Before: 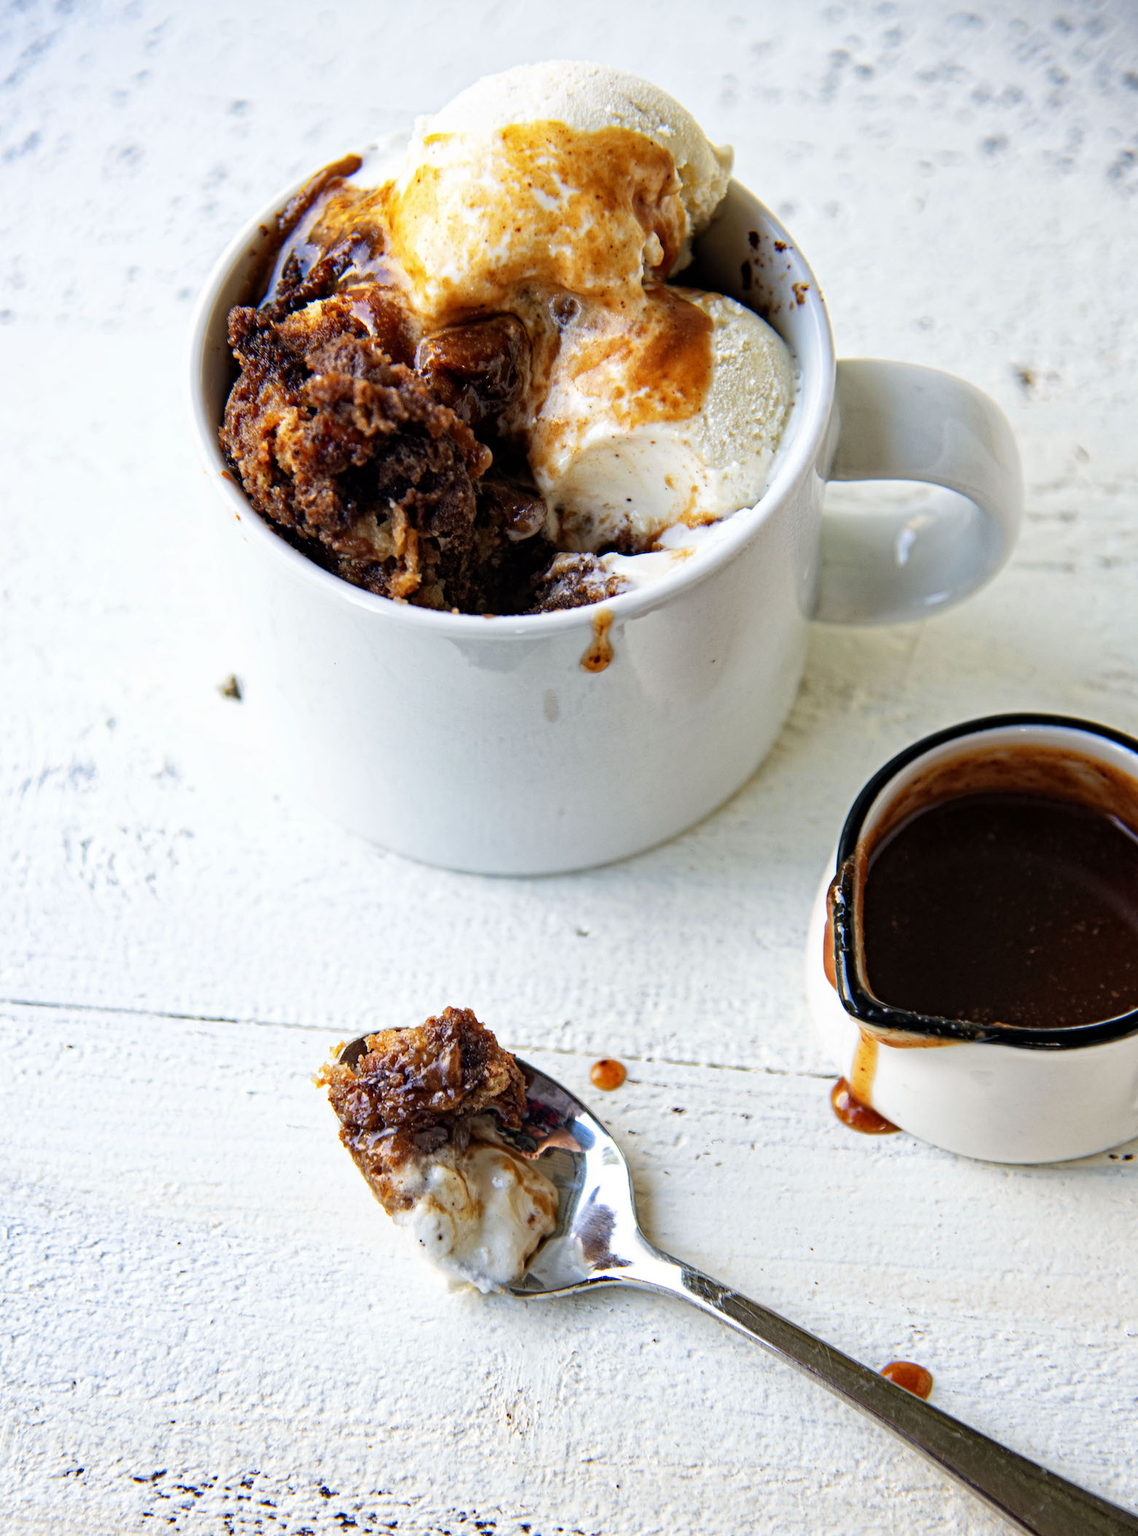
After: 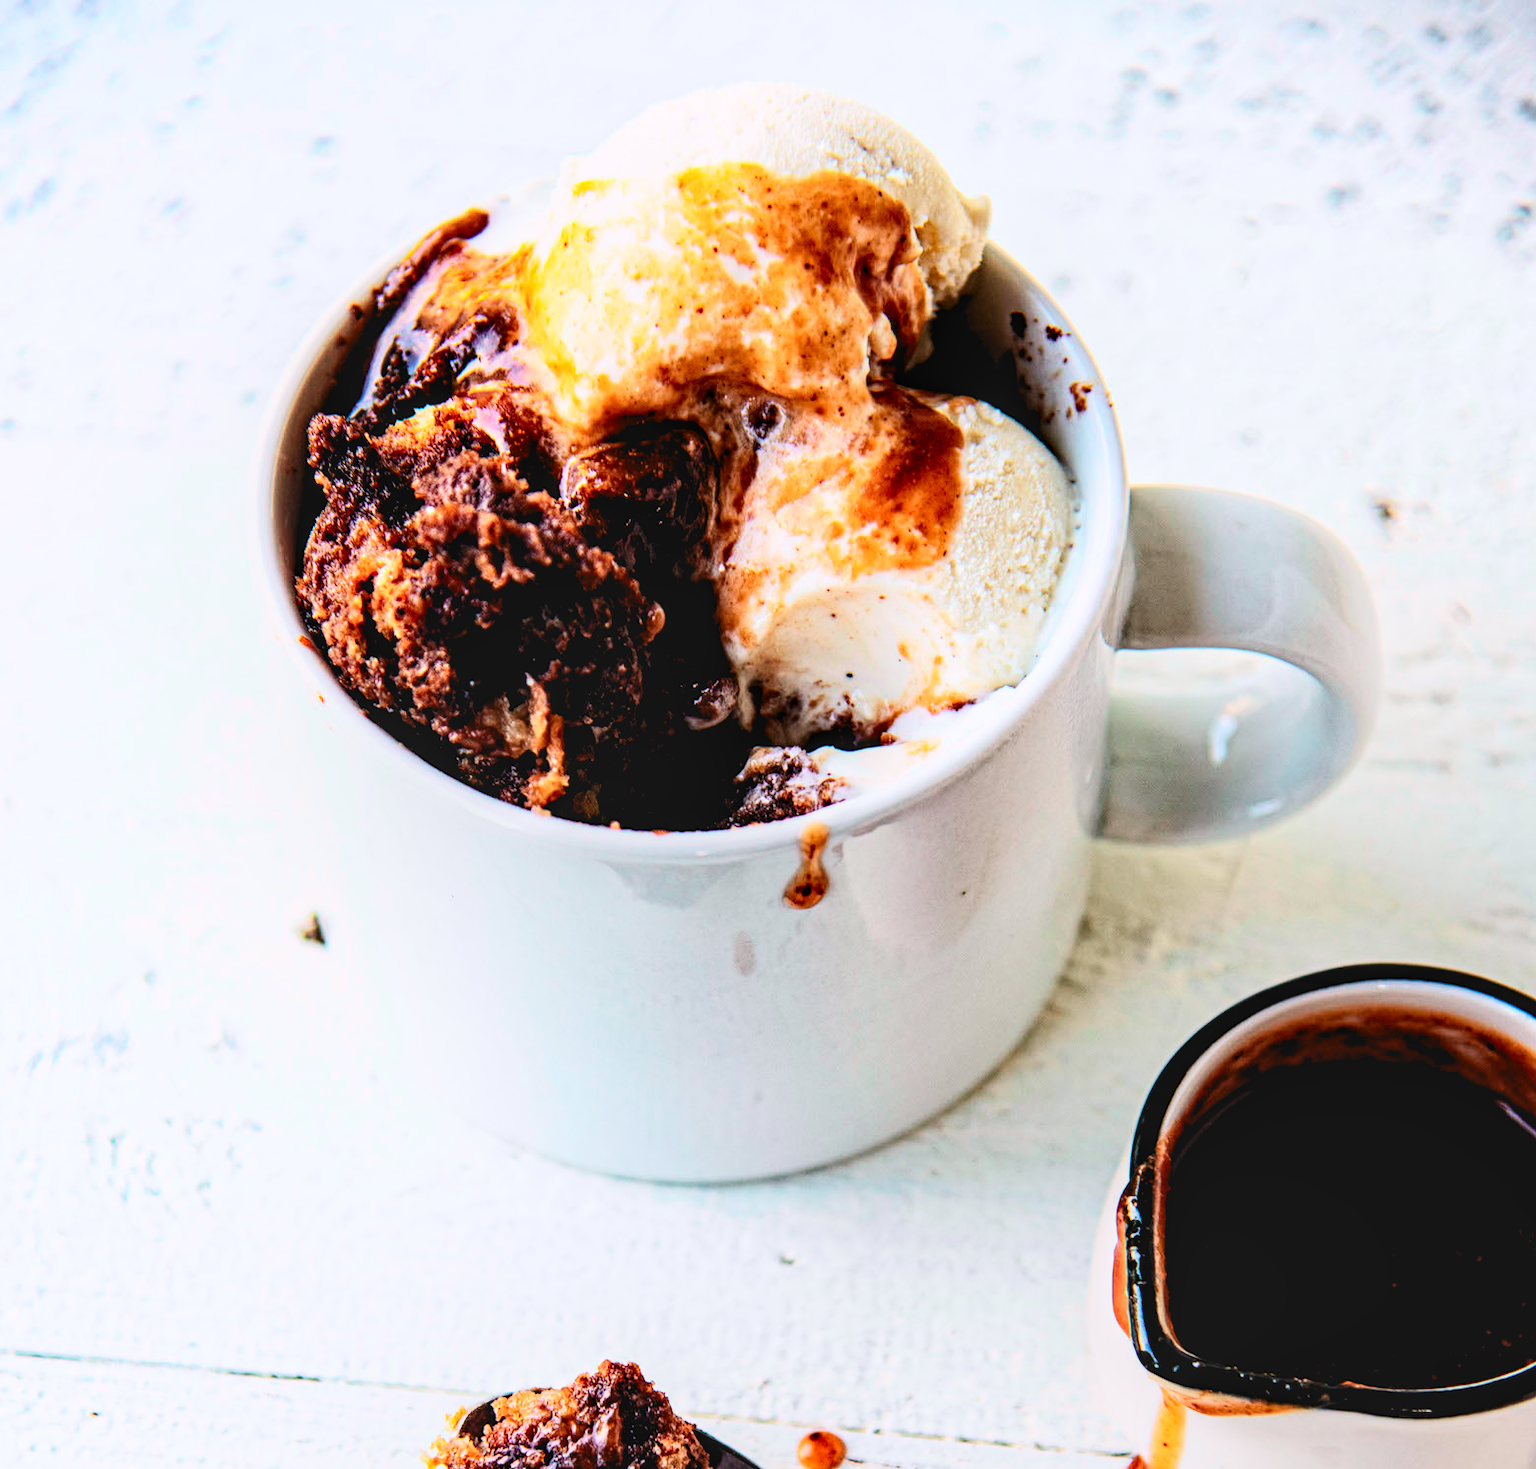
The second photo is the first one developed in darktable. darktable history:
crop: bottom 29.149%
tone curve: curves: ch0 [(0, 0.025) (0.15, 0.143) (0.452, 0.486) (0.751, 0.788) (1, 0.961)]; ch1 [(0, 0) (0.43, 0.408) (0.476, 0.469) (0.497, 0.507) (0.546, 0.571) (0.566, 0.607) (0.62, 0.657) (1, 1)]; ch2 [(0, 0) (0.386, 0.397) (0.505, 0.498) (0.547, 0.546) (0.579, 0.58) (1, 1)], color space Lab, independent channels, preserve colors none
levels: levels [0.073, 0.497, 0.972]
contrast brightness saturation: contrast 0.276
local contrast: on, module defaults
